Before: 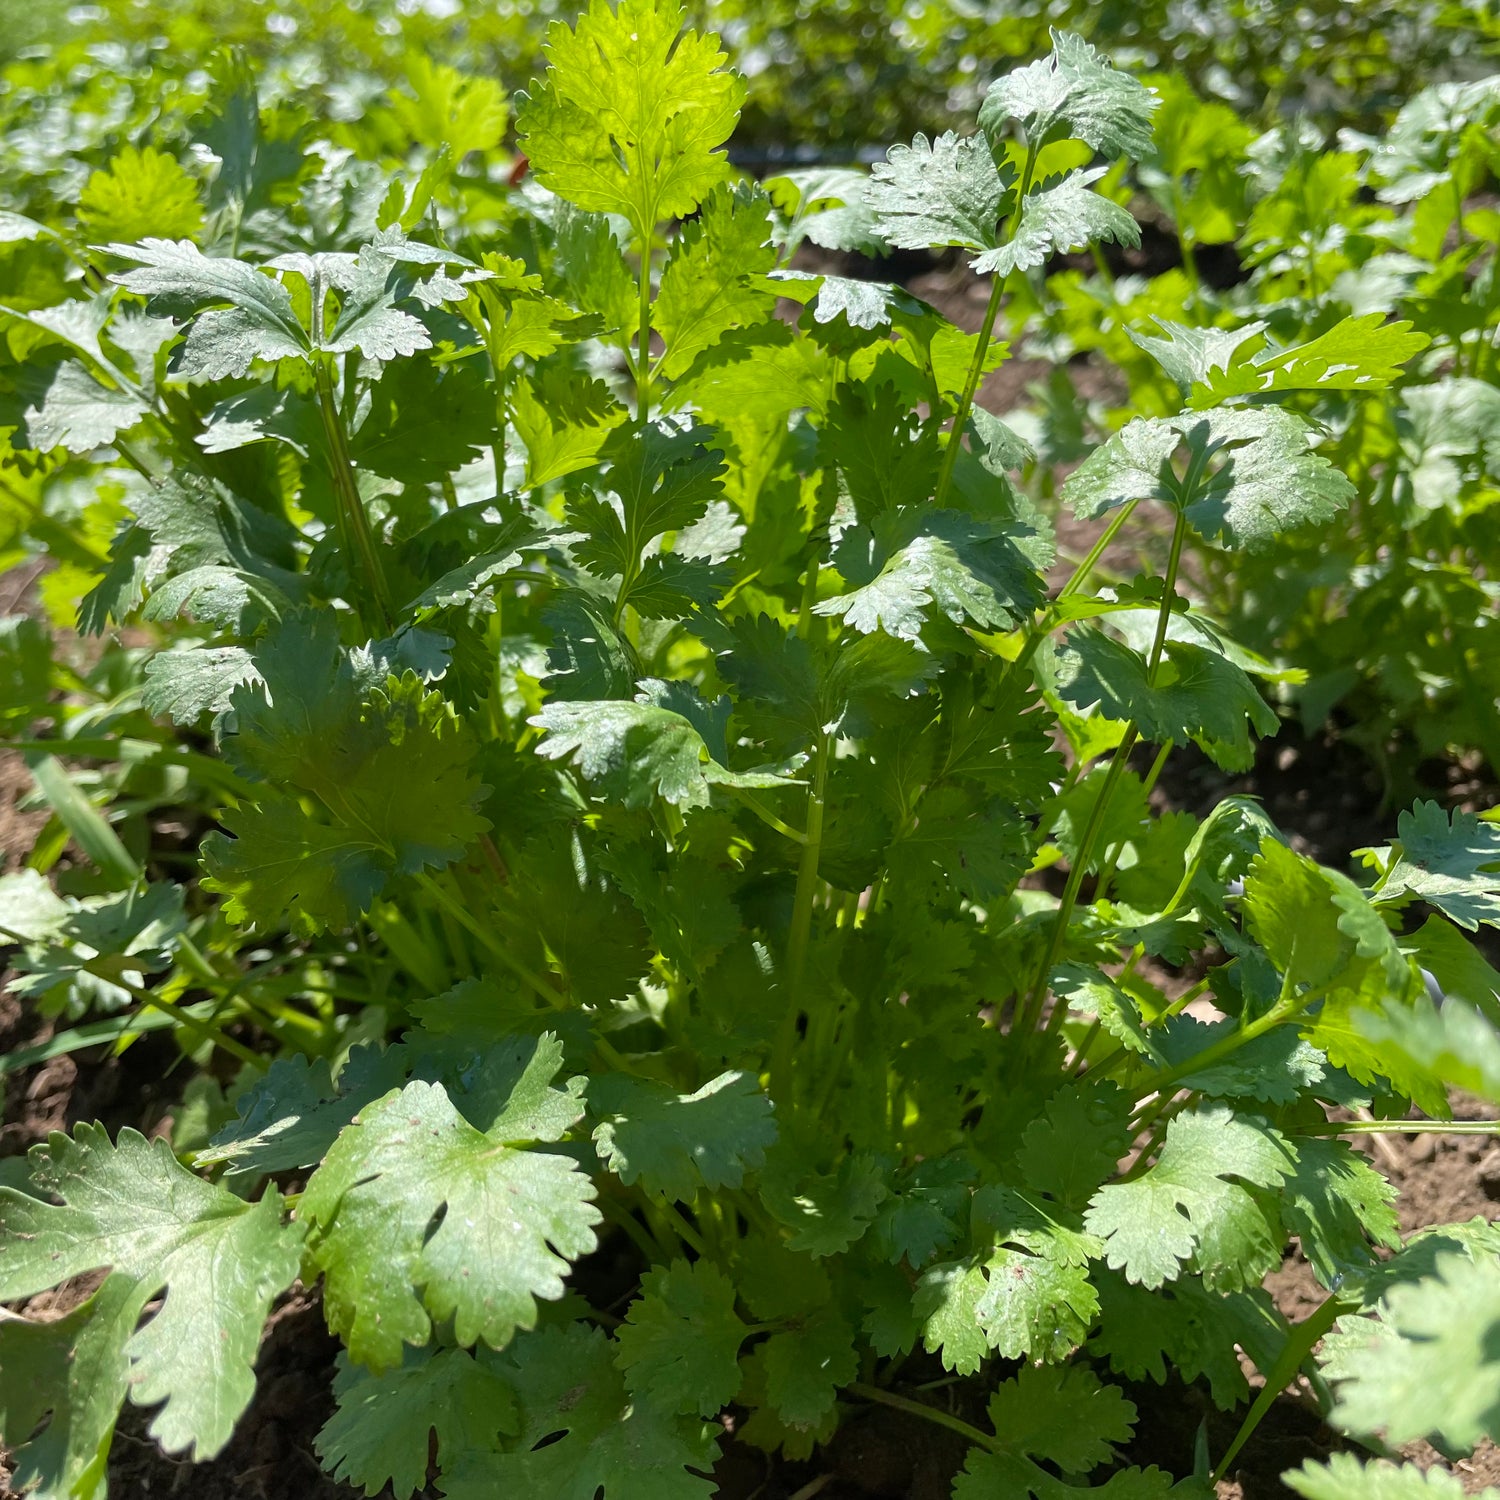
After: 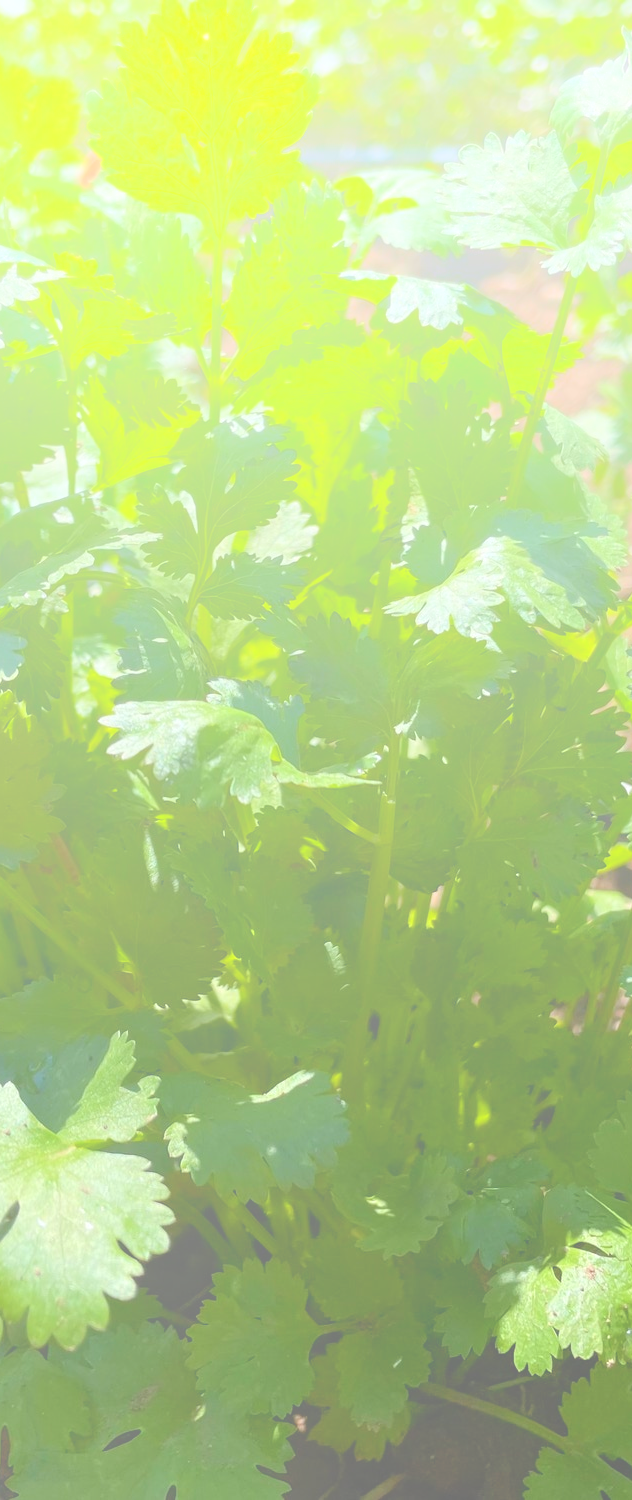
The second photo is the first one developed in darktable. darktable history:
bloom: size 70%, threshold 25%, strength 70%
crop: left 28.583%, right 29.231%
